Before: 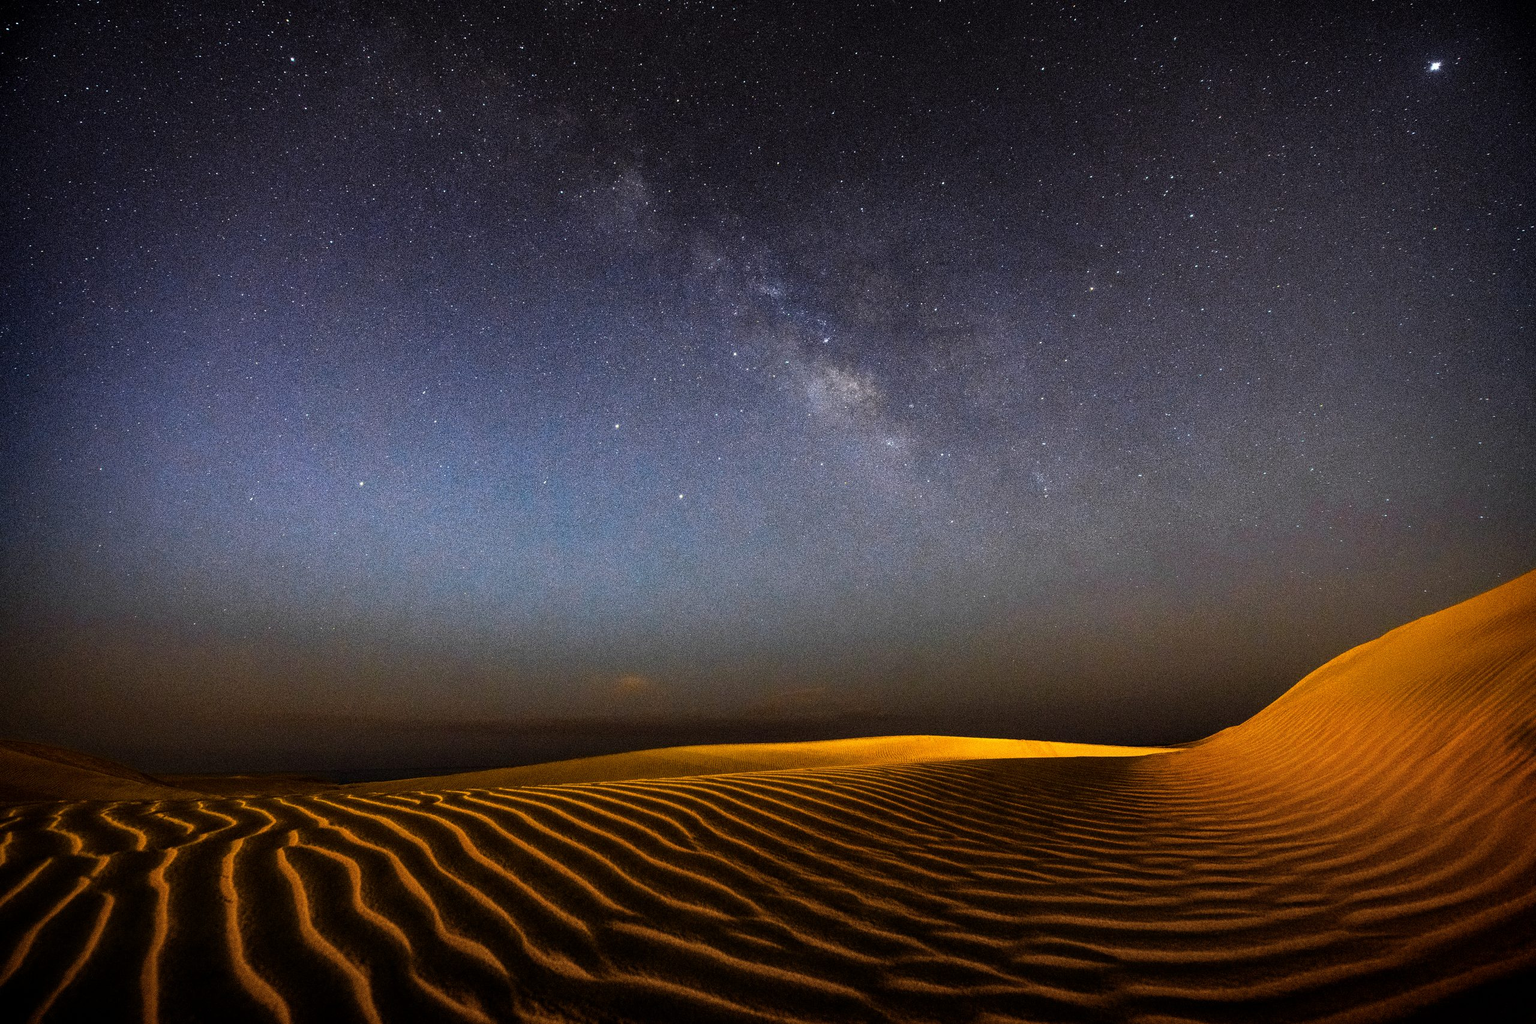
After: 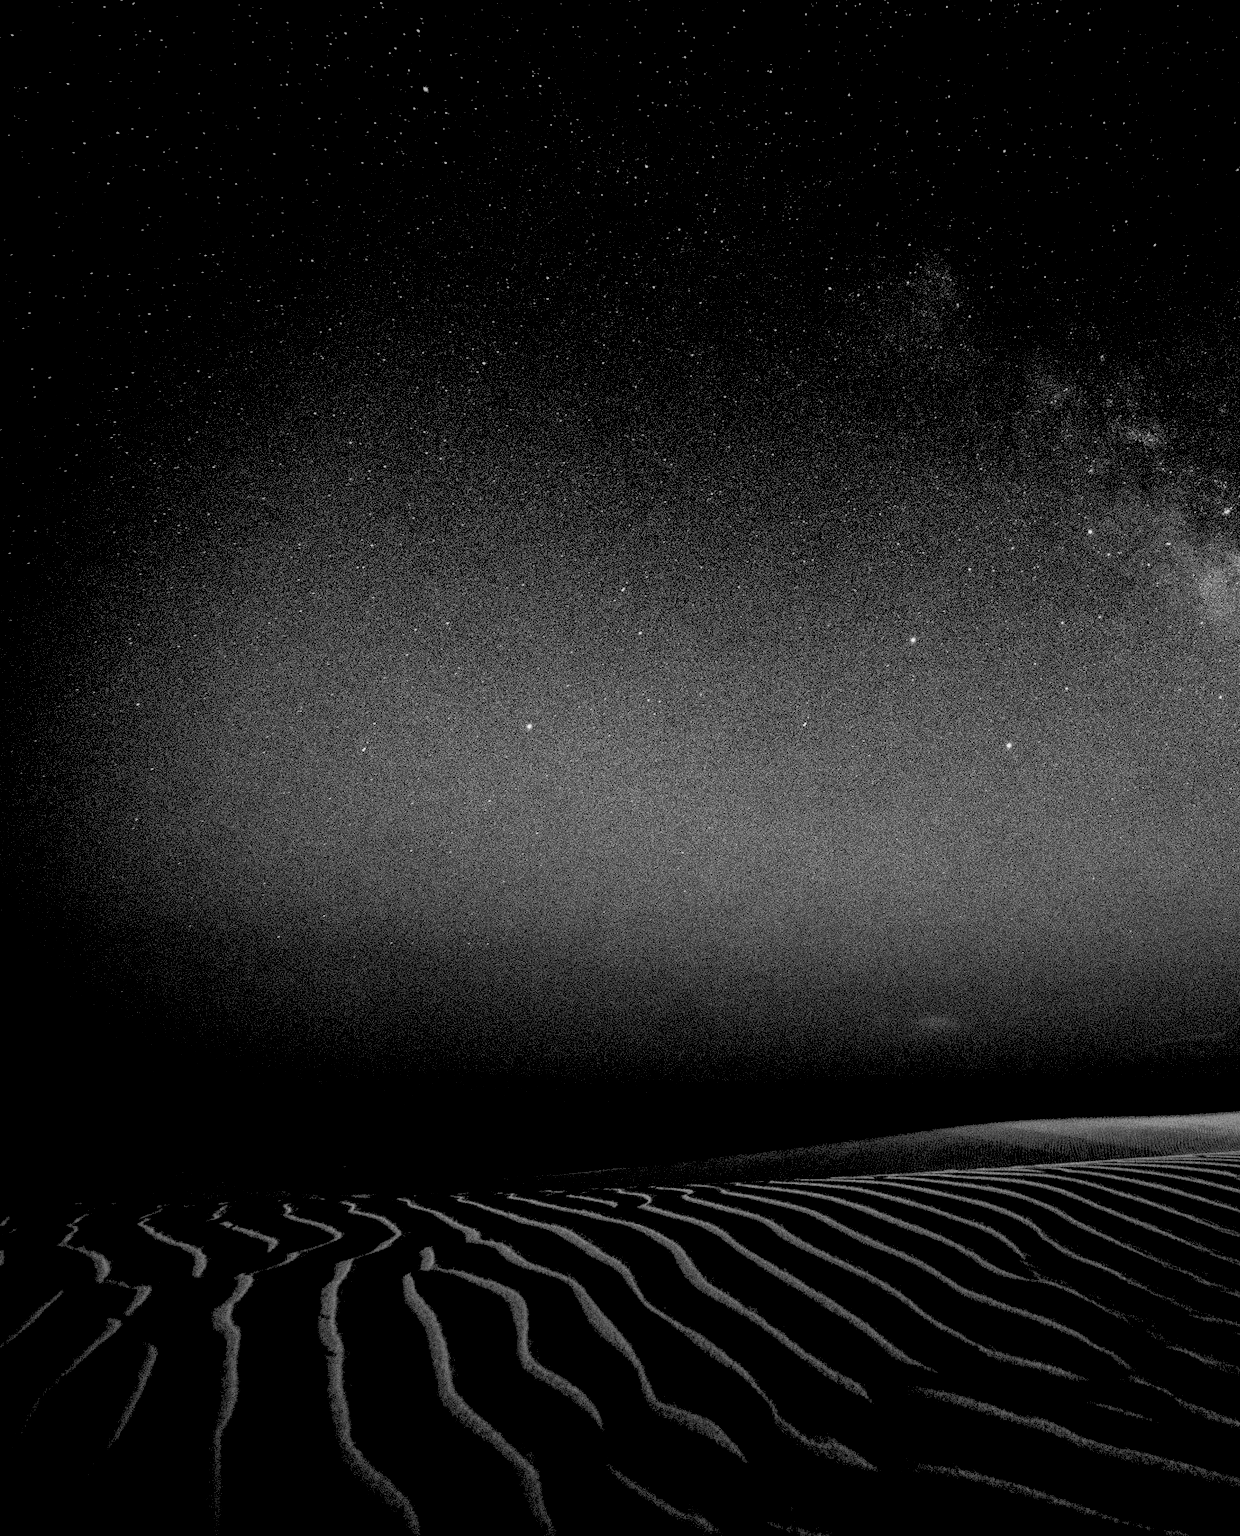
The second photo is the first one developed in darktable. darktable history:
local contrast: on, module defaults
monochrome: on, module defaults
exposure: black level correction 0.046, exposure -0.228 EV, compensate highlight preservation false
crop: left 0.587%, right 45.588%, bottom 0.086%
